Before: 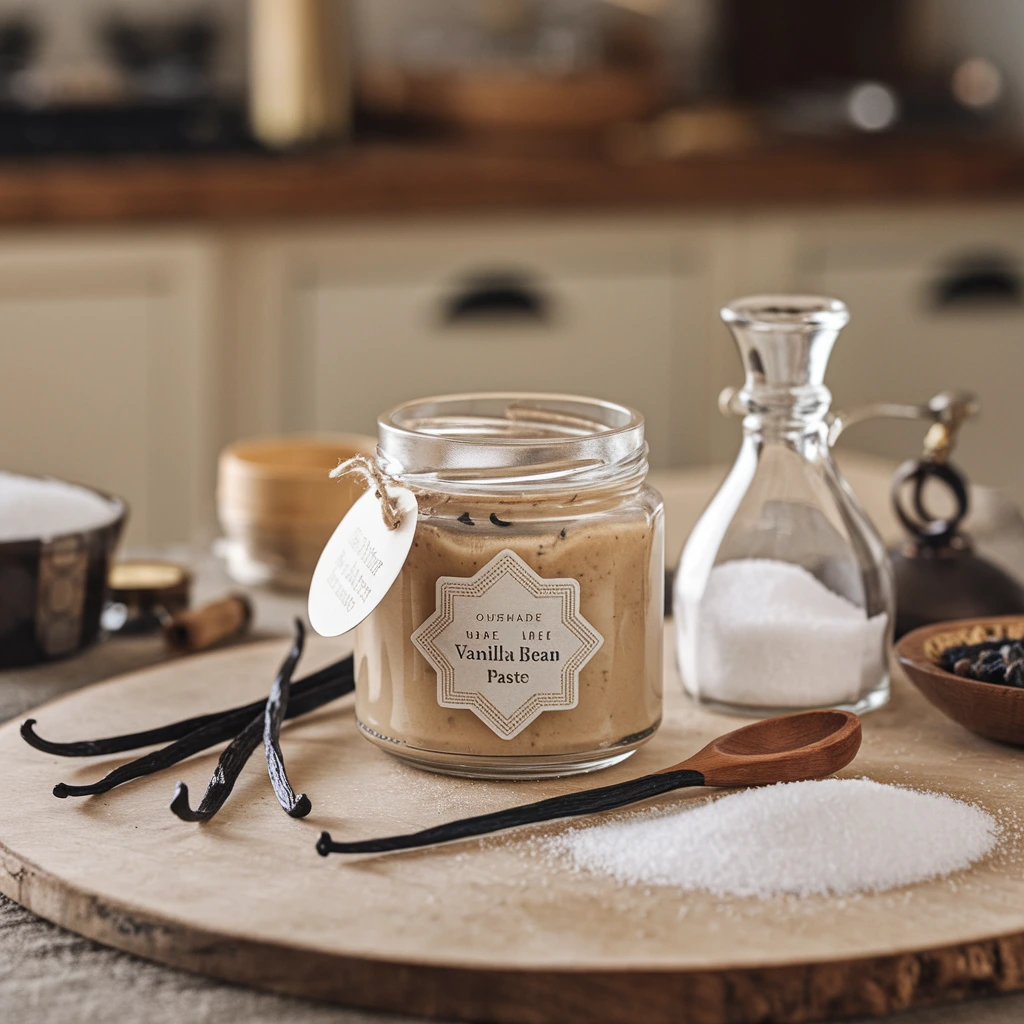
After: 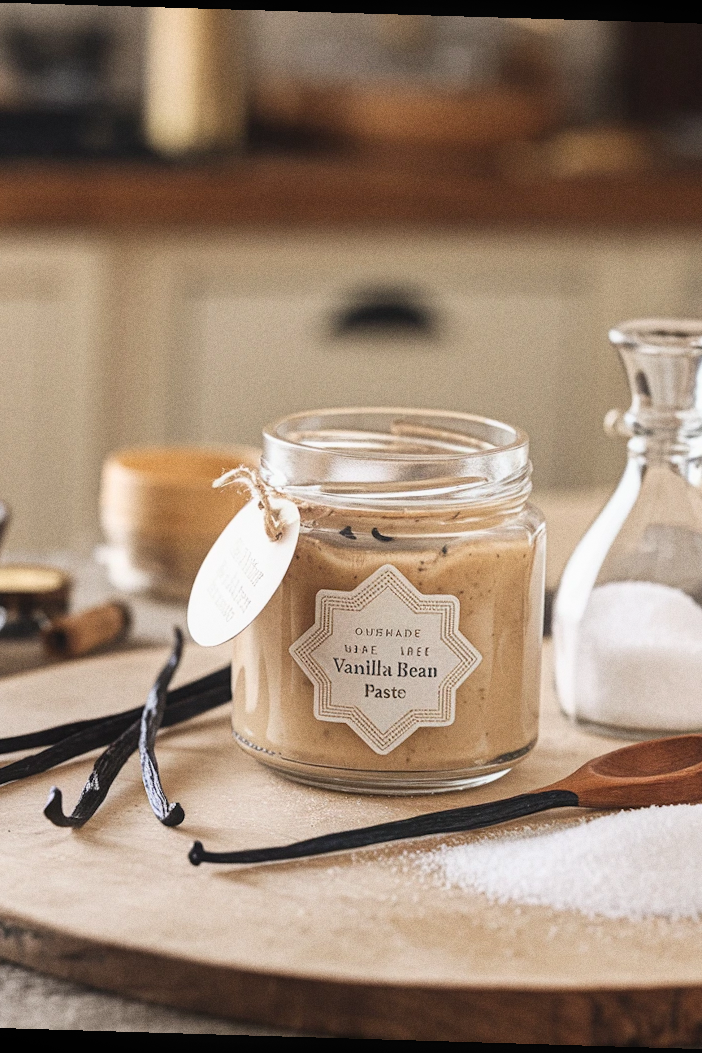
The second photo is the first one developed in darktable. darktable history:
rotate and perspective: rotation 1.72°, automatic cropping off
contrast equalizer: y [[0.5, 0.488, 0.462, 0.461, 0.491, 0.5], [0.5 ×6], [0.5 ×6], [0 ×6], [0 ×6]]
base curve: curves: ch0 [(0, 0) (0.666, 0.806) (1, 1)]
grain: on, module defaults
crop and rotate: left 12.673%, right 20.66%
